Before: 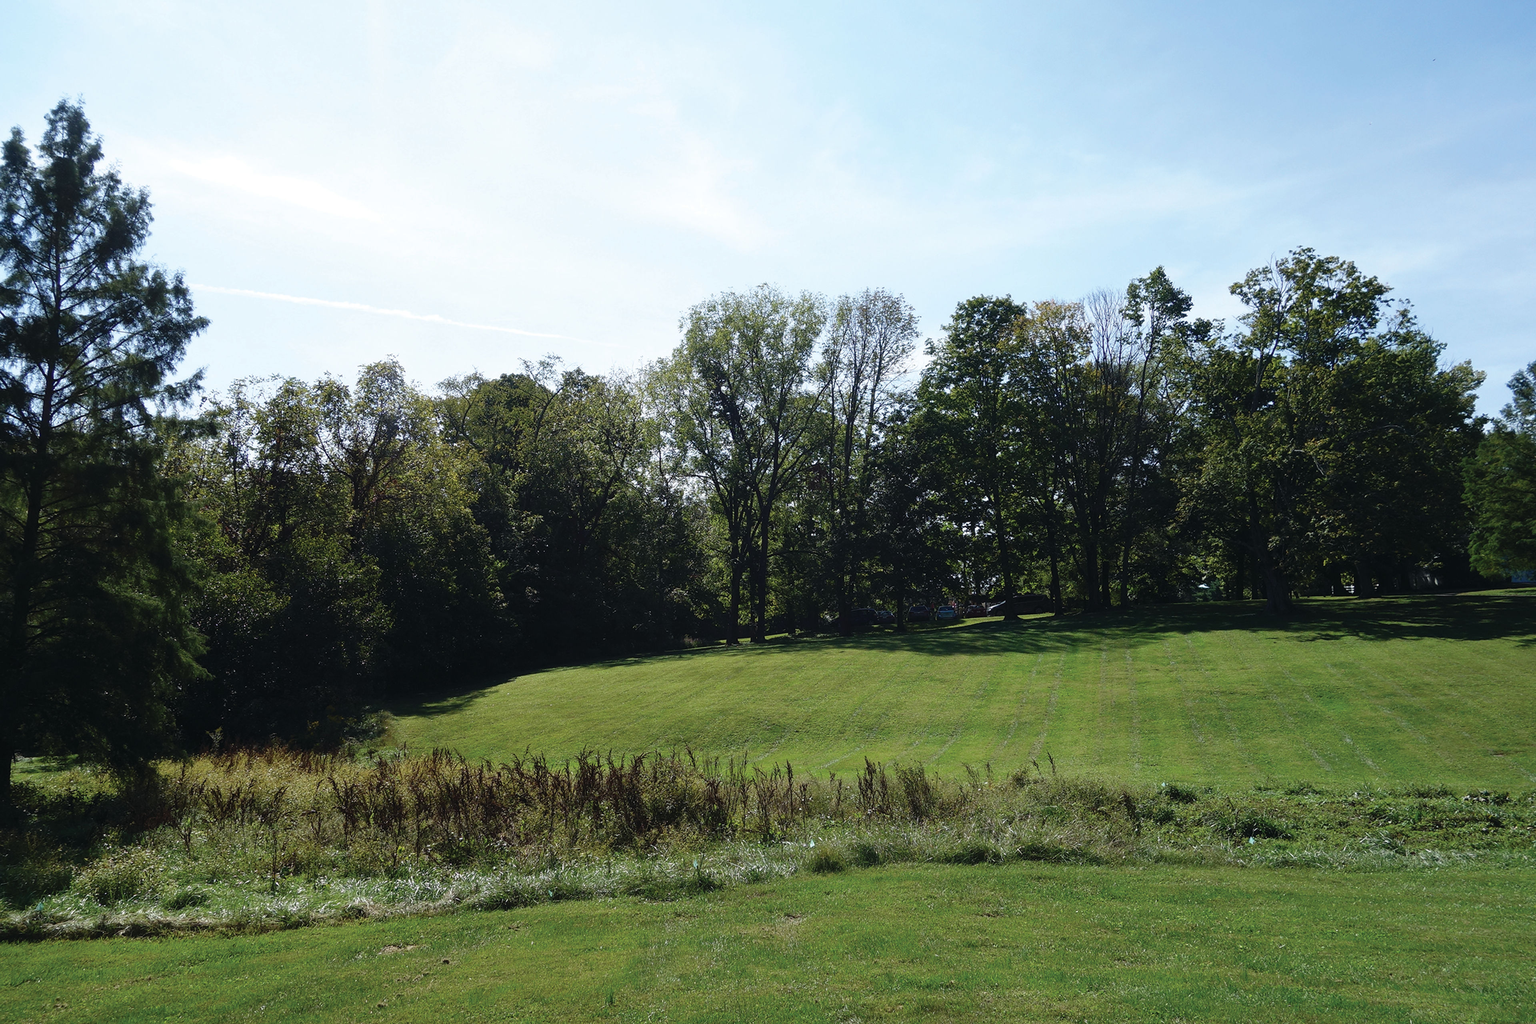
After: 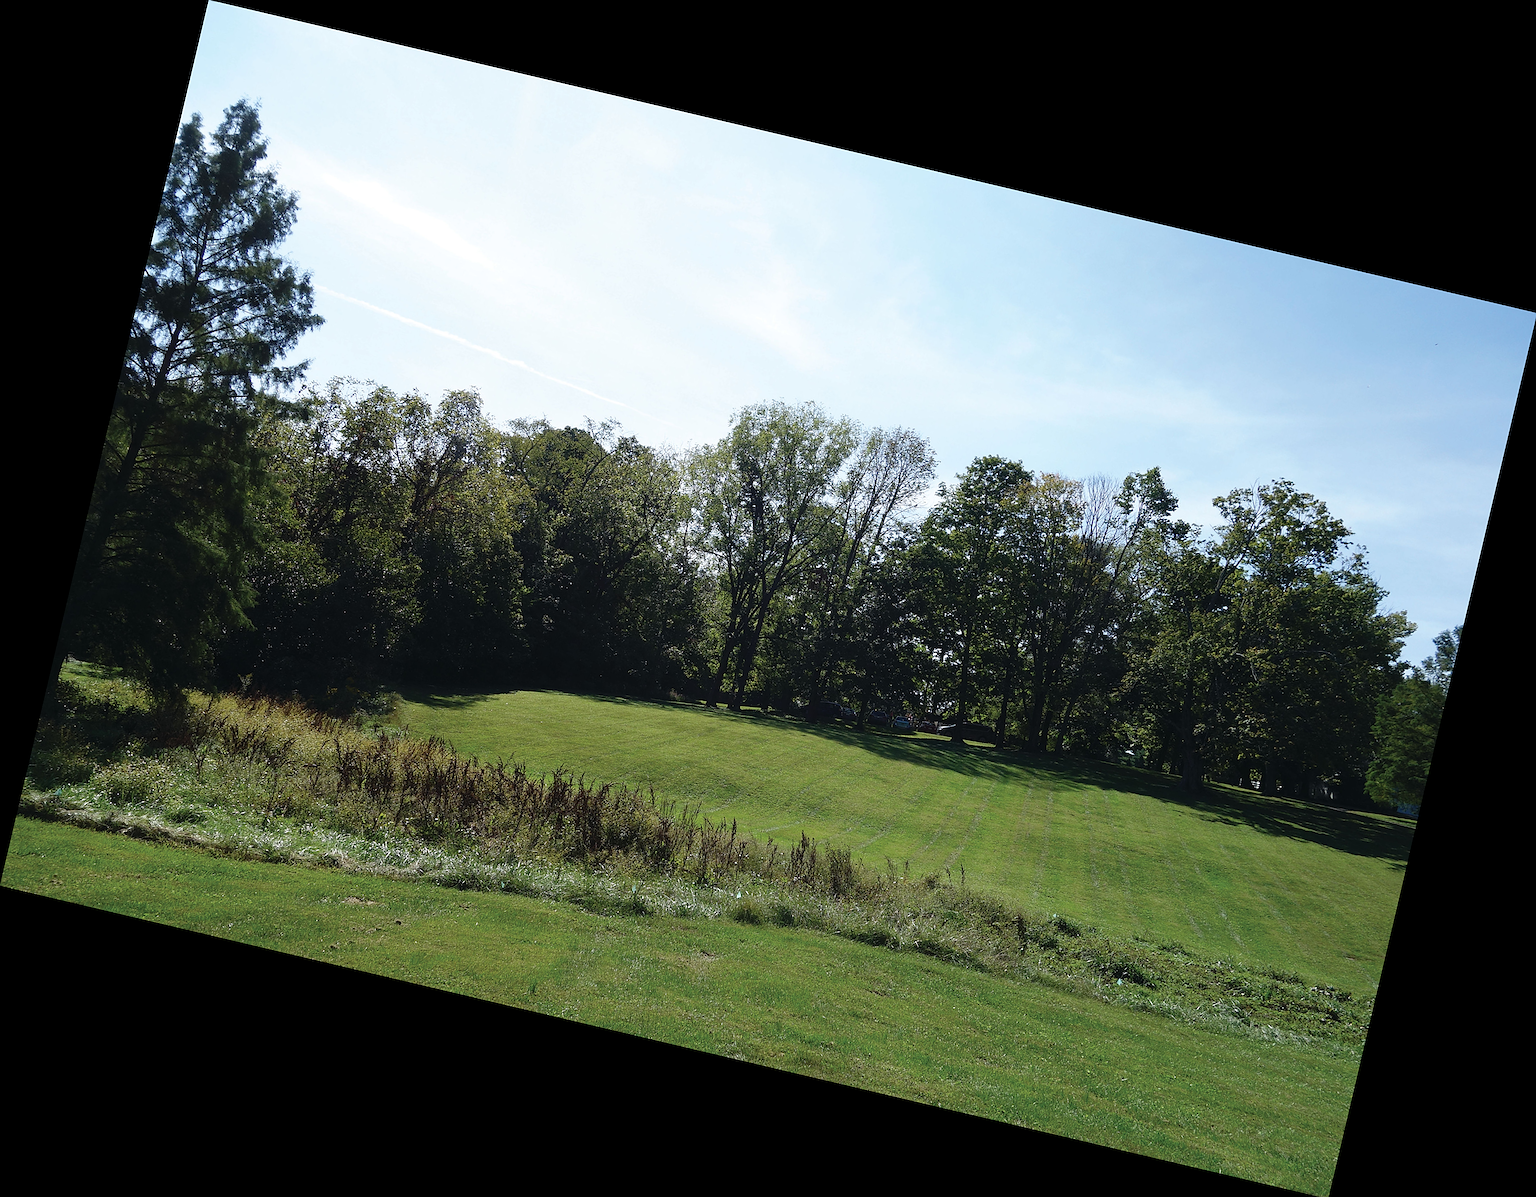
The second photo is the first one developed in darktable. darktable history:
sharpen: on, module defaults
rotate and perspective: rotation 13.27°, automatic cropping off
